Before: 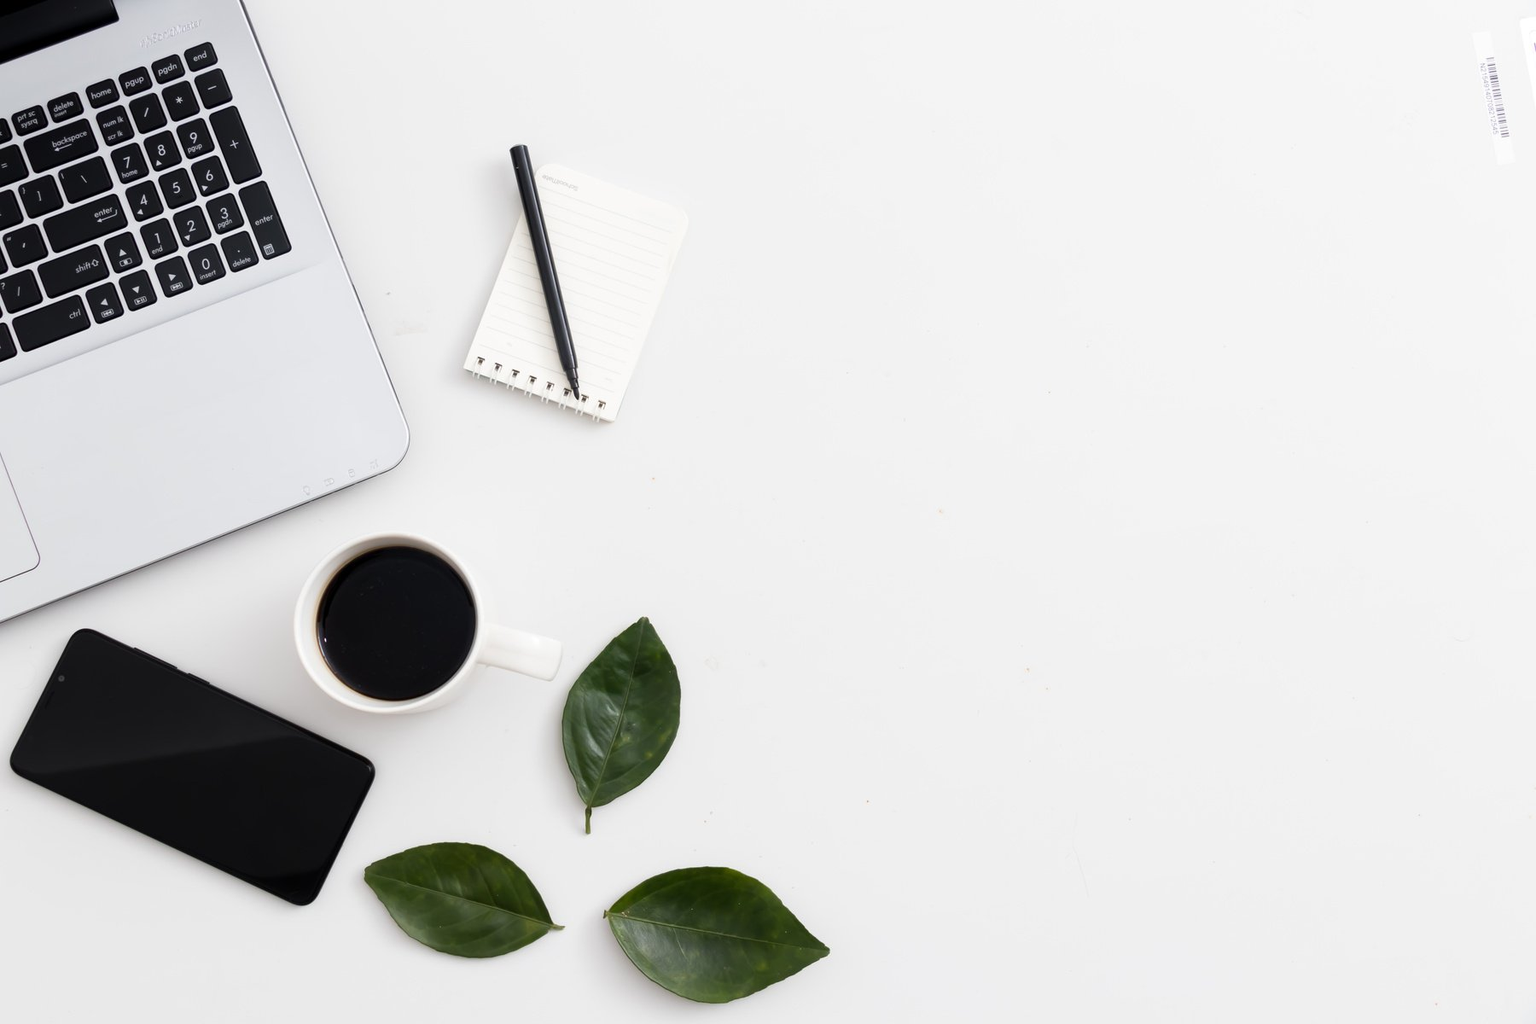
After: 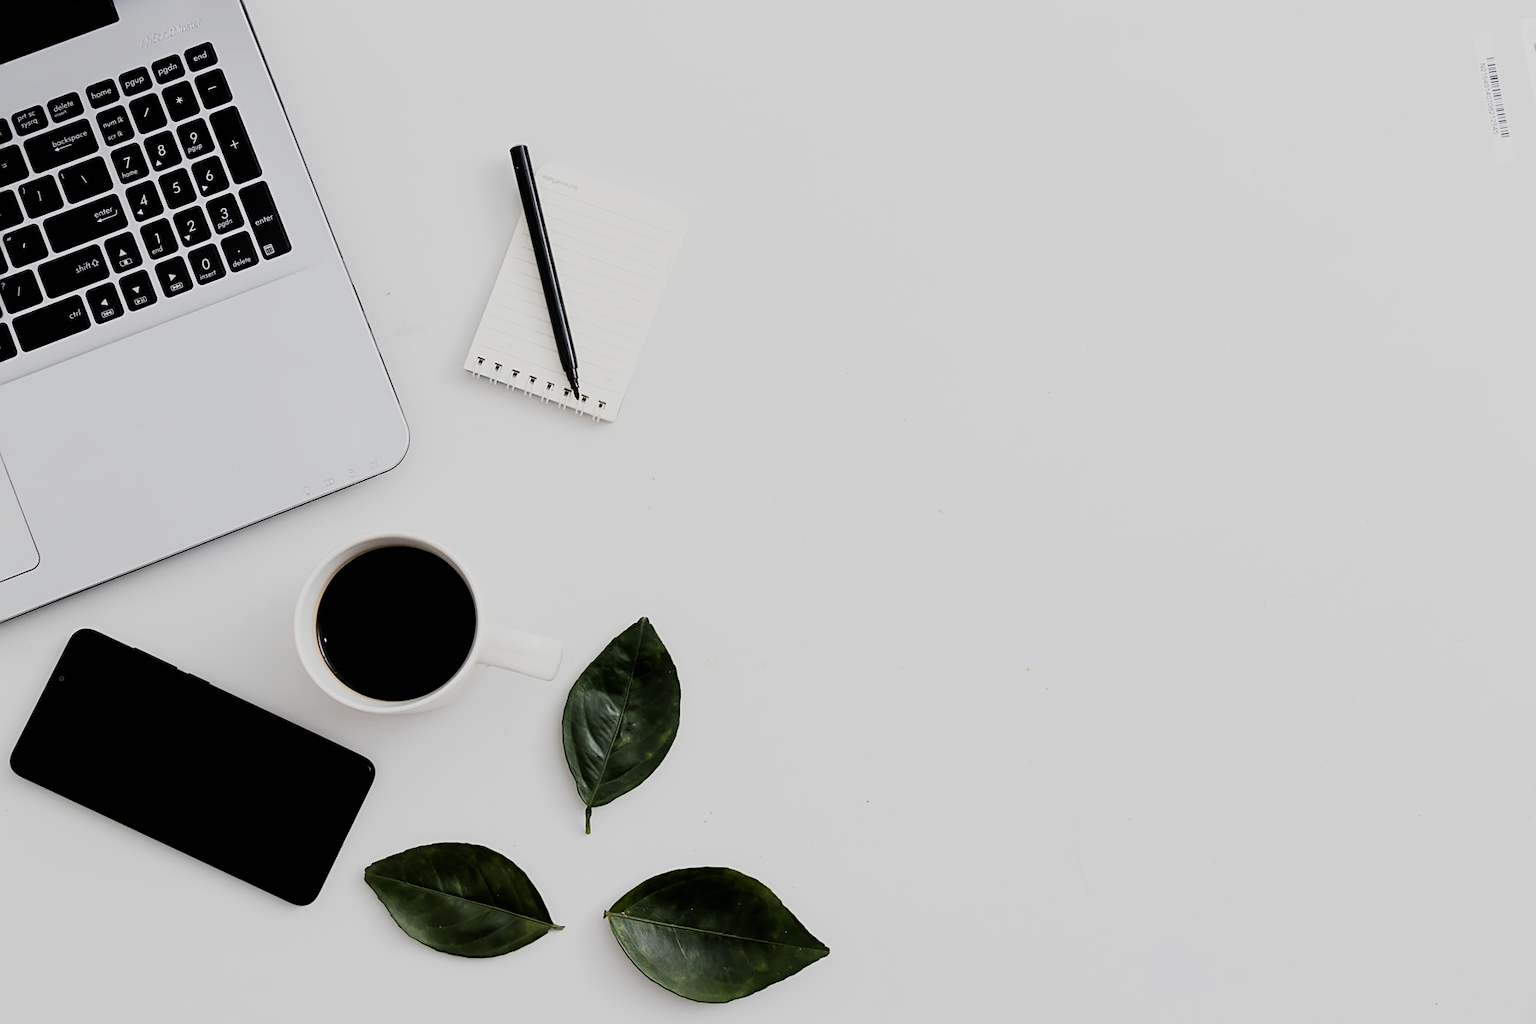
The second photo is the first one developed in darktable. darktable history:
exposure: exposure -0.36 EV, compensate highlight preservation false
sharpen: amount 0.575
filmic rgb: black relative exposure -5 EV, hardness 2.88, contrast 1.3
